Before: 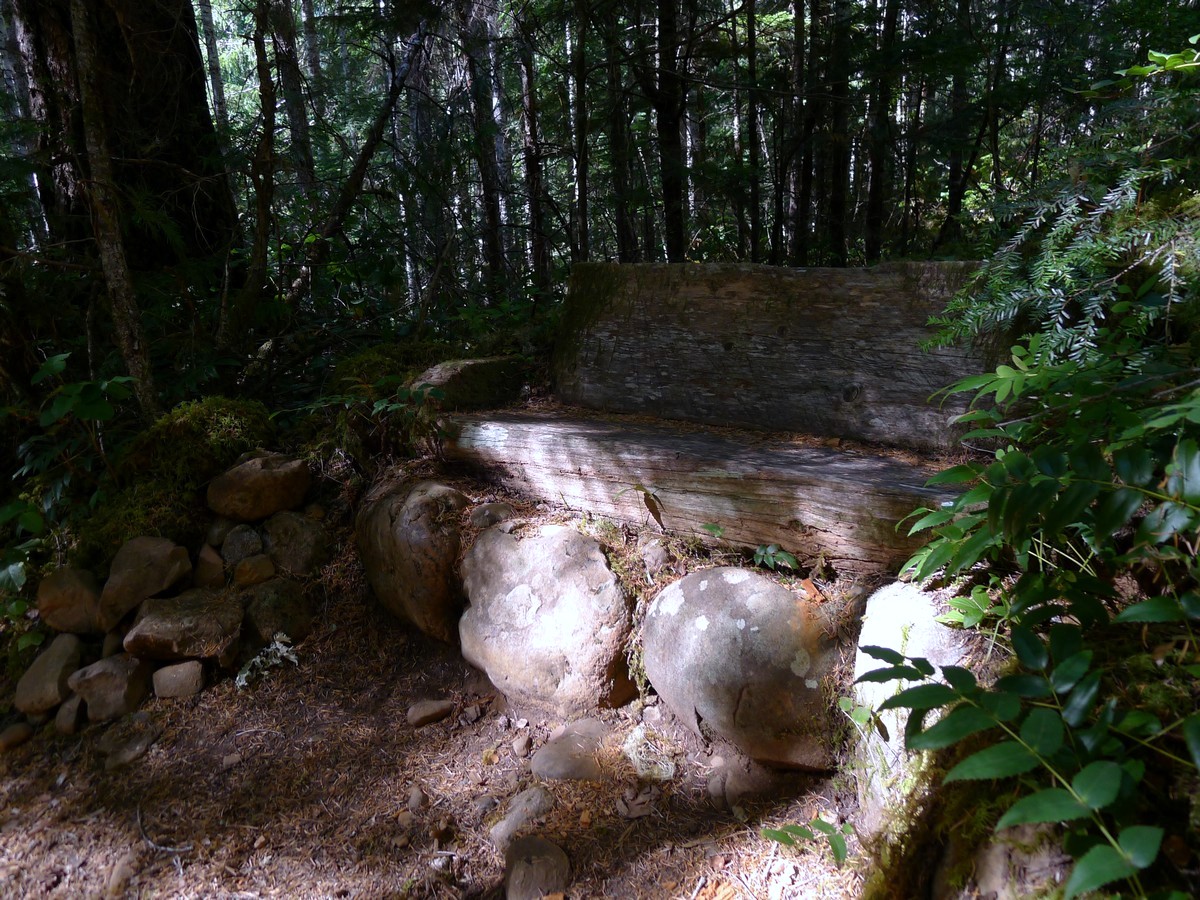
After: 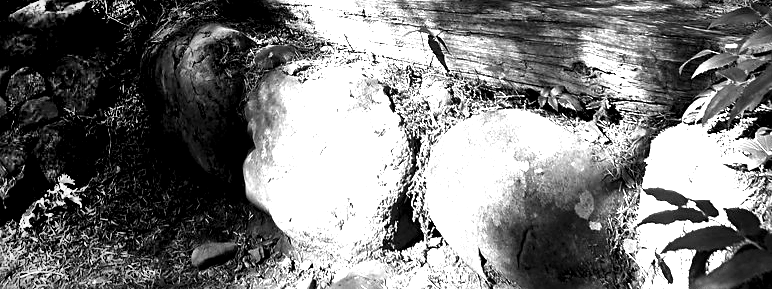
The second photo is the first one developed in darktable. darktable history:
sharpen: on, module defaults
crop: left 18.049%, top 50.99%, right 17.614%, bottom 16.791%
levels: levels [0.129, 0.519, 0.867]
shadows and highlights: shadows 76.64, highlights -25.05, highlights color adjustment 89.14%, soften with gaussian
color calibration: output gray [0.267, 0.423, 0.261, 0], illuminant as shot in camera, x 0.358, y 0.373, temperature 4628.91 K
exposure: exposure 1.144 EV, compensate exposure bias true, compensate highlight preservation false
